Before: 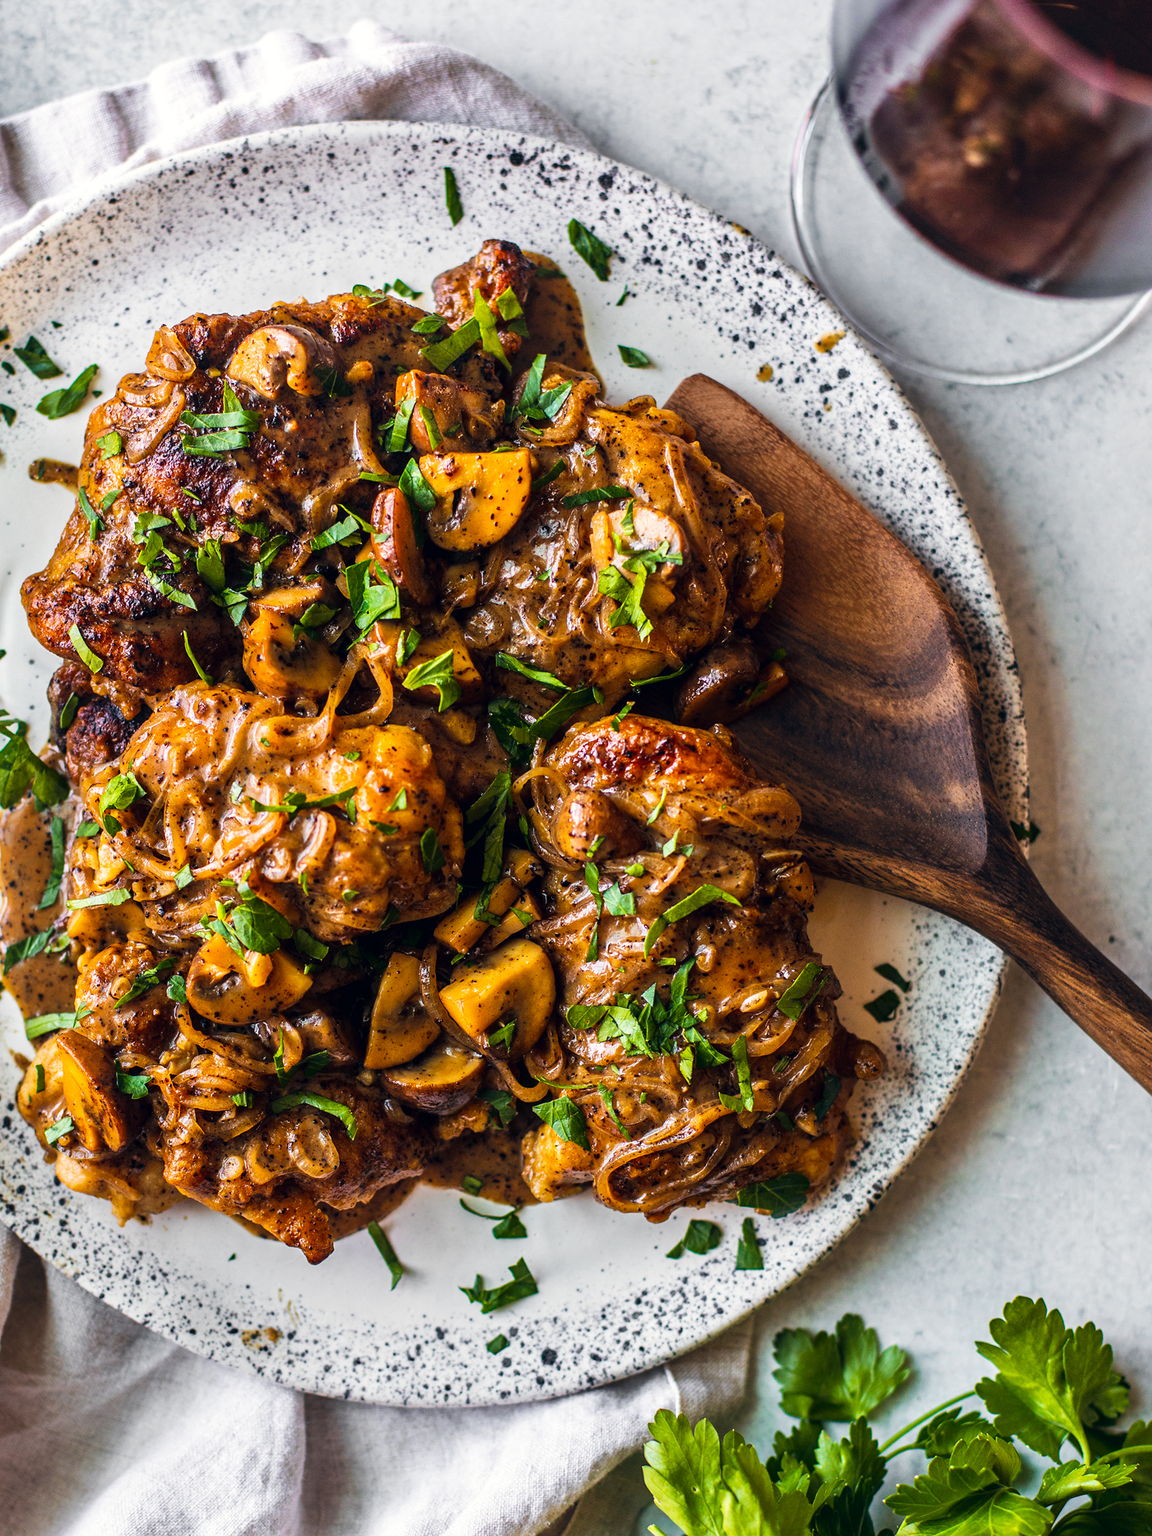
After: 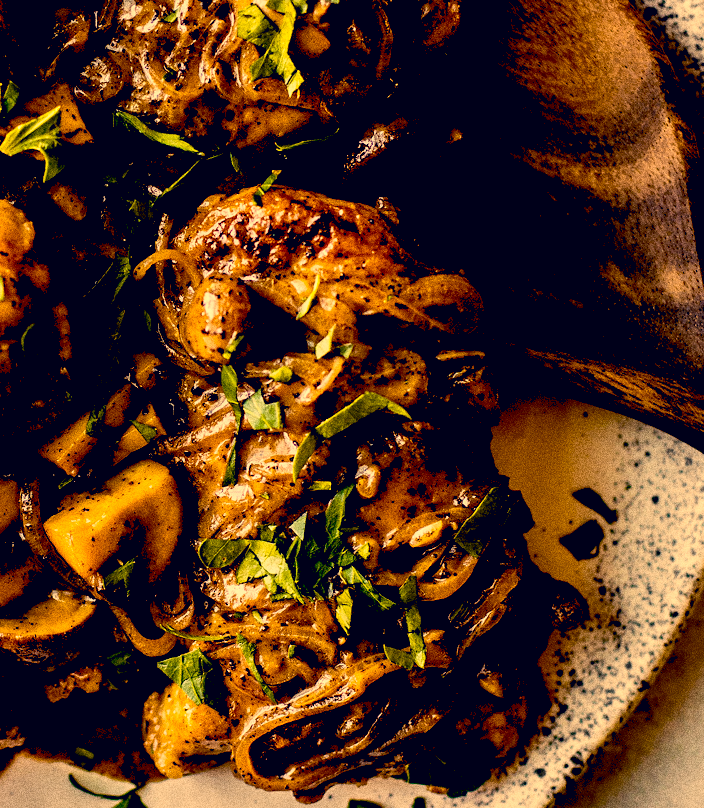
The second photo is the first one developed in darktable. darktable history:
crop: left 35.03%, top 36.625%, right 14.663%, bottom 20.057%
exposure: black level correction 0.056, compensate highlight preservation false
levels: mode automatic, black 0.023%, white 99.97%, levels [0.062, 0.494, 0.925]
color contrast: green-magenta contrast 0.8, blue-yellow contrast 1.1, unbound 0
grain: strength 49.07%
white balance: red 1.138, green 0.996, blue 0.812
color correction: highlights a* 19.59, highlights b* 27.49, shadows a* 3.46, shadows b* -17.28, saturation 0.73
